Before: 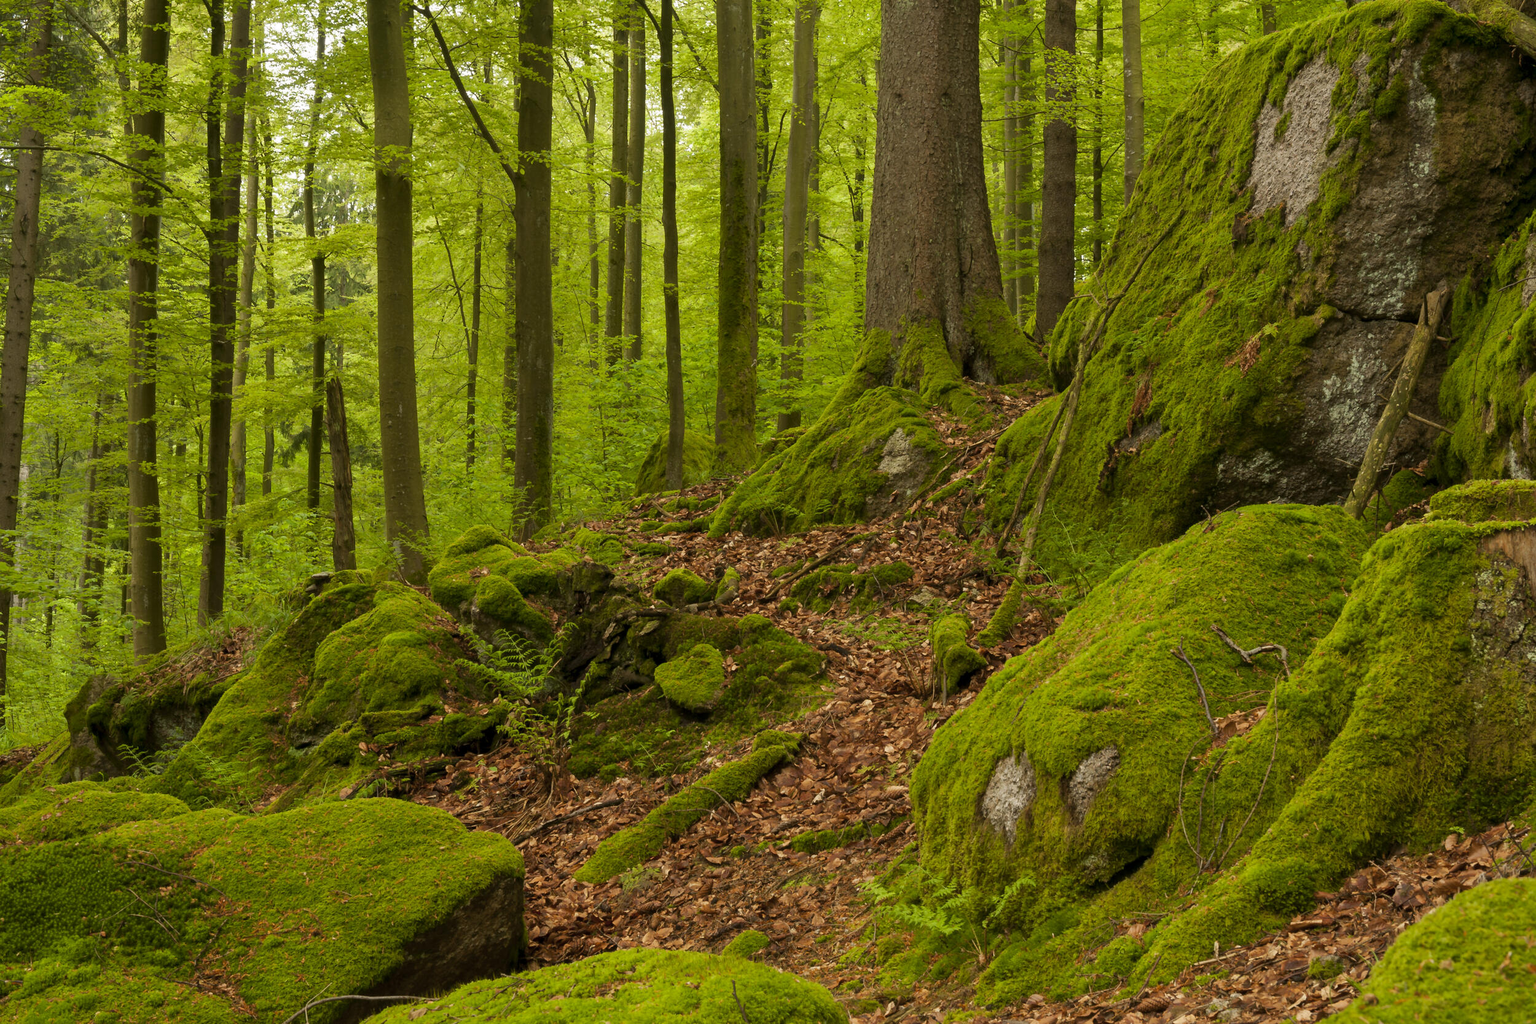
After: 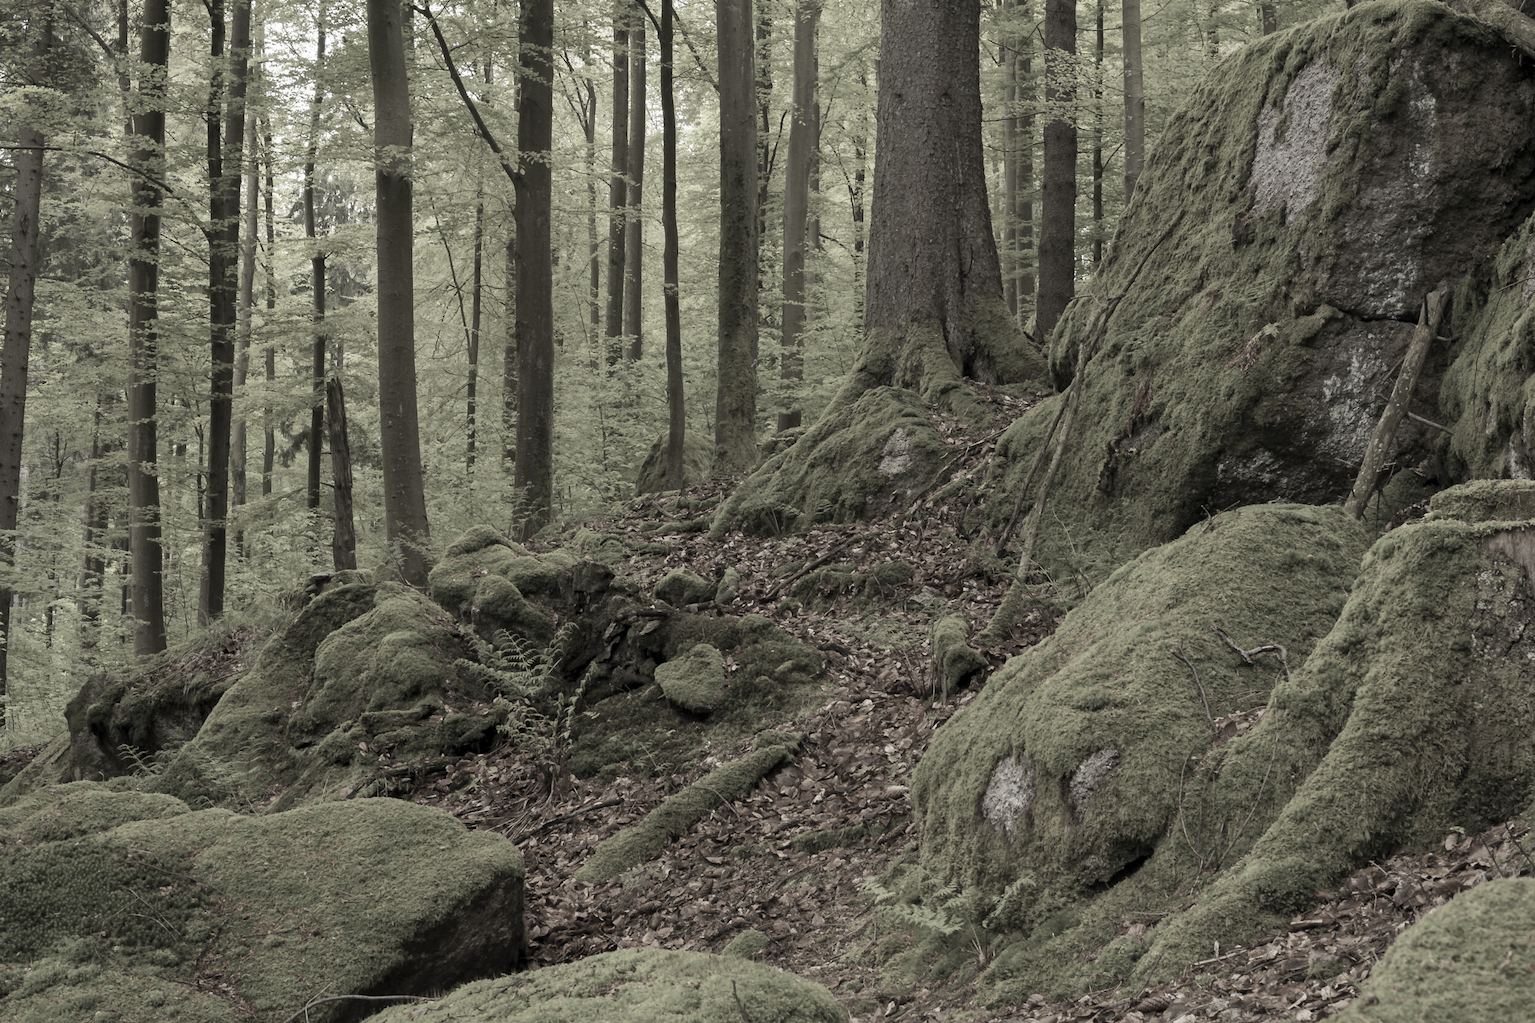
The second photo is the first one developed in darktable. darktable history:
color correction: saturation 0.2
exposure: exposure -0.01 EV, compensate highlight preservation false
